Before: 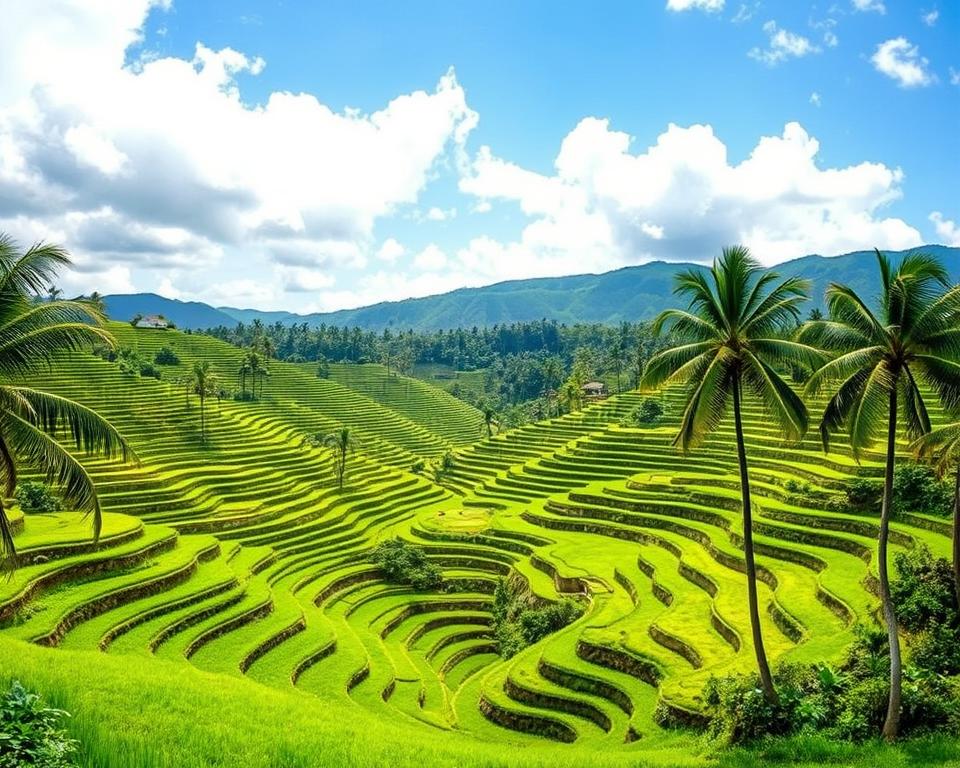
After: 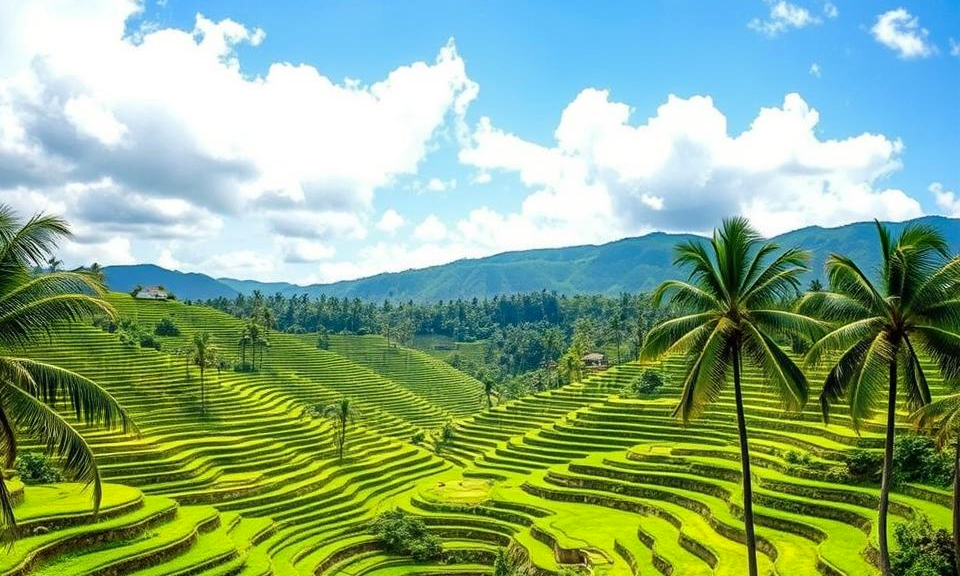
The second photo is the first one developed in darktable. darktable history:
haze removal: strength 0.1, compatibility mode true, adaptive false
crop: top 3.857%, bottom 21.132%
